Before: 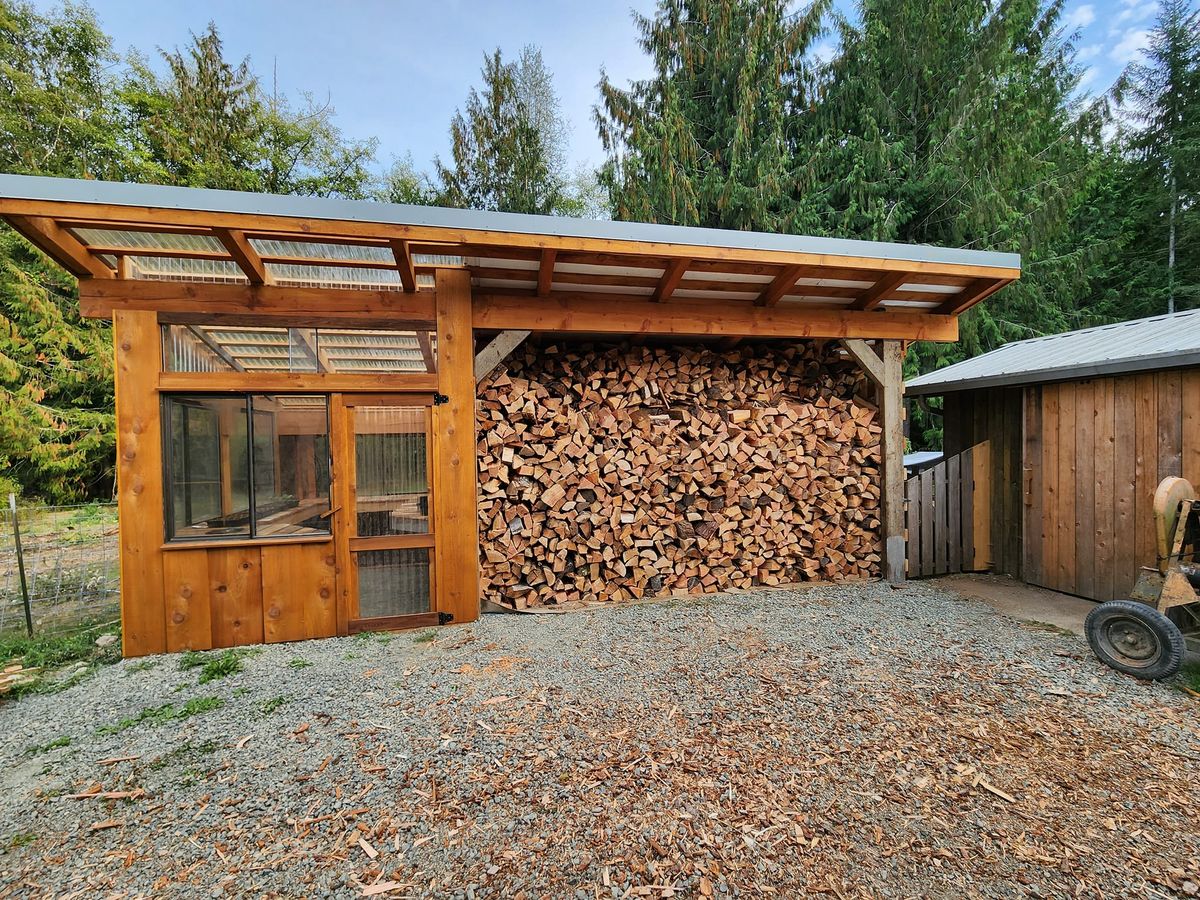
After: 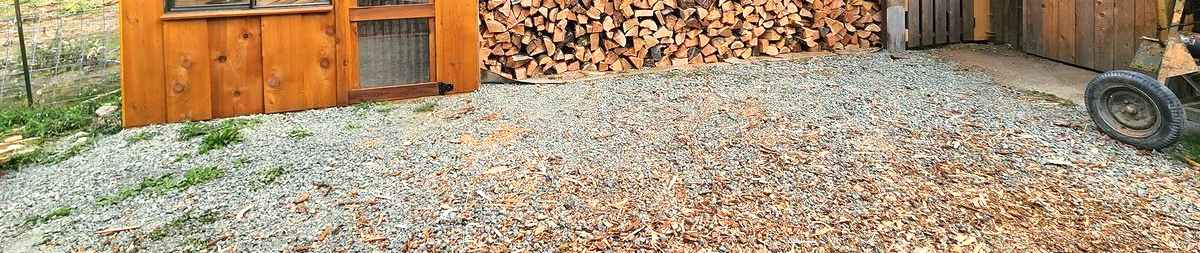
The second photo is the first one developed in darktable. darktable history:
exposure: black level correction 0, exposure 0.699 EV, compensate exposure bias true, compensate highlight preservation false
crop and rotate: top 58.938%, bottom 12.866%
